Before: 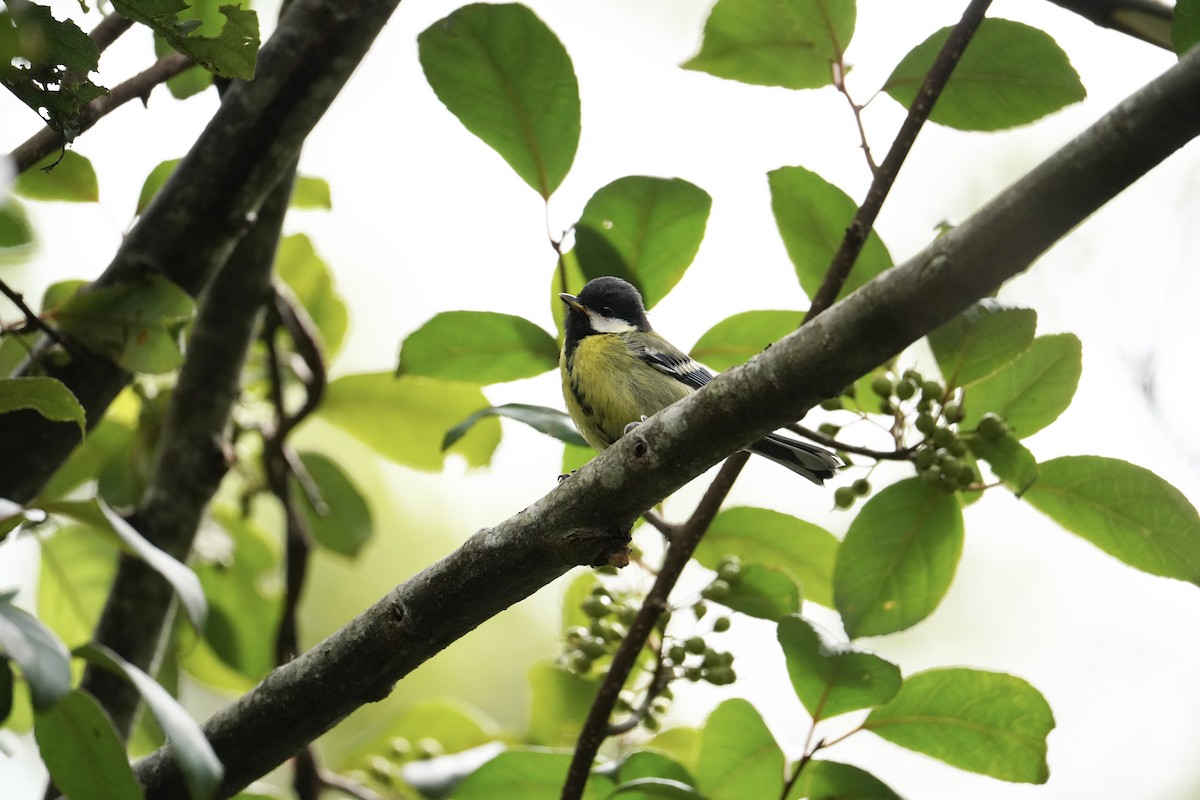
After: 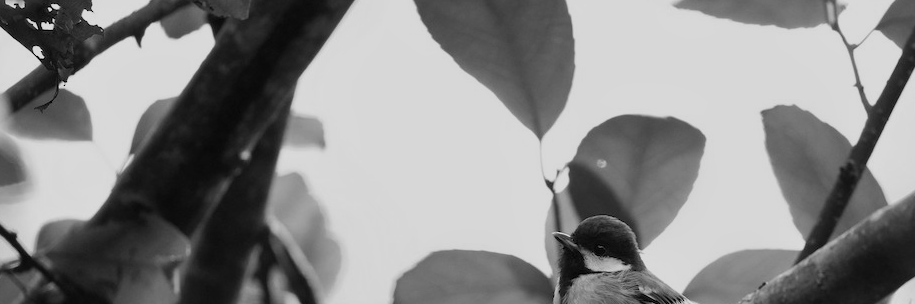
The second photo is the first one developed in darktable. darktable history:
monochrome: a 26.22, b 42.67, size 0.8
crop: left 0.579%, top 7.627%, right 23.167%, bottom 54.275%
exposure: exposure -0.242 EV, compensate highlight preservation false
